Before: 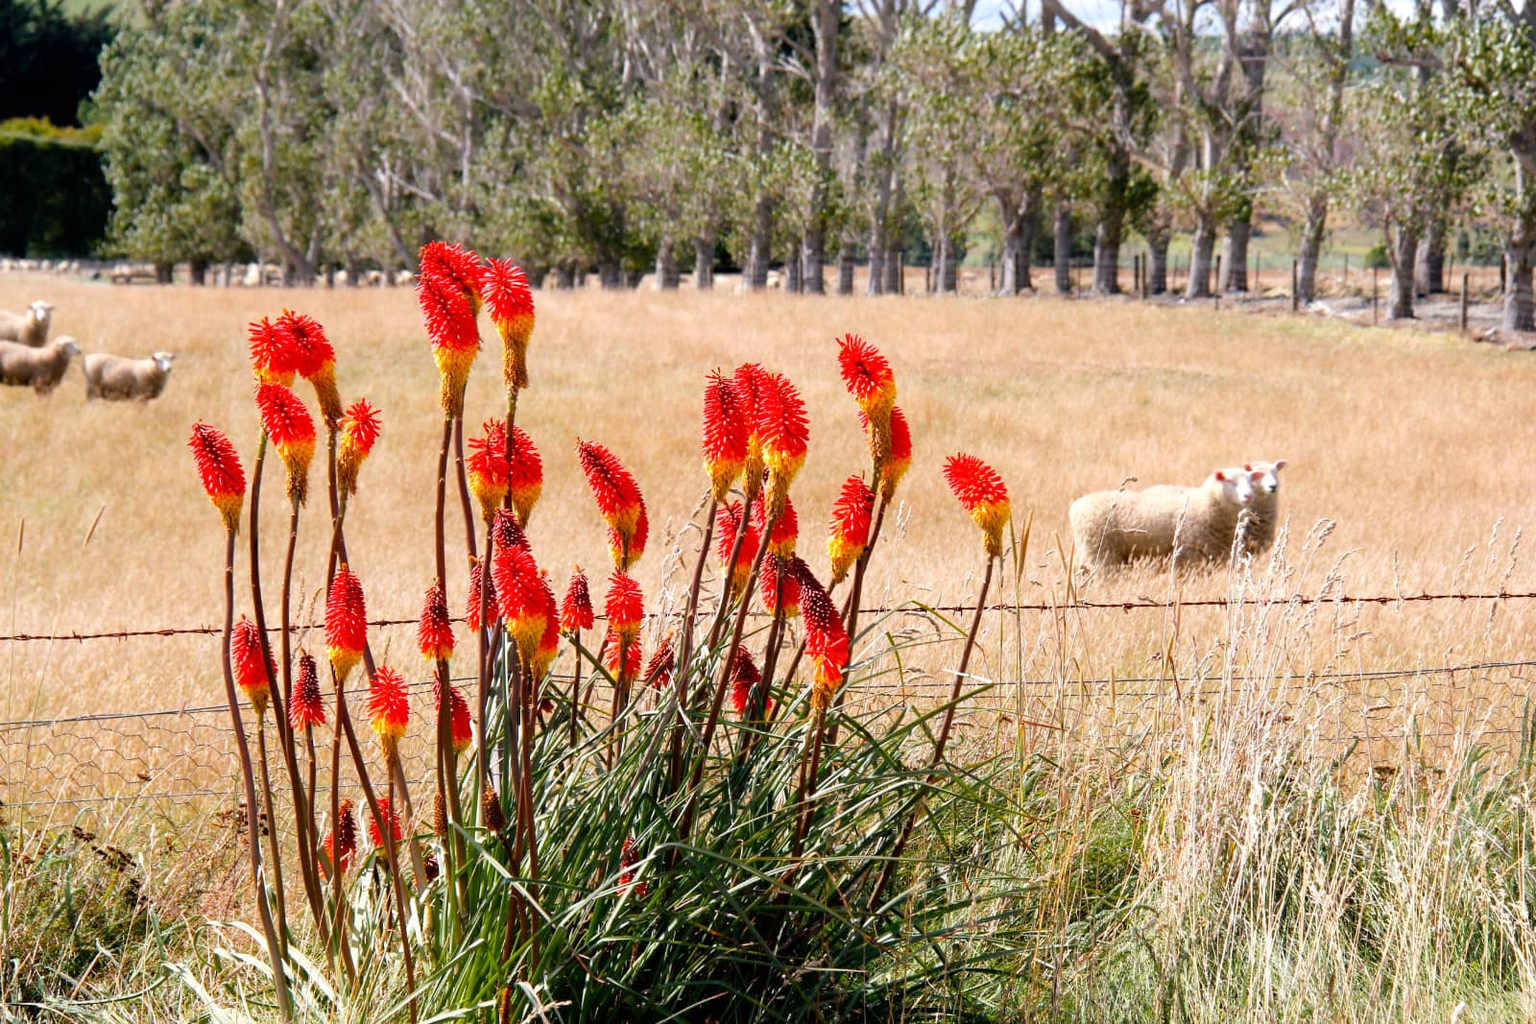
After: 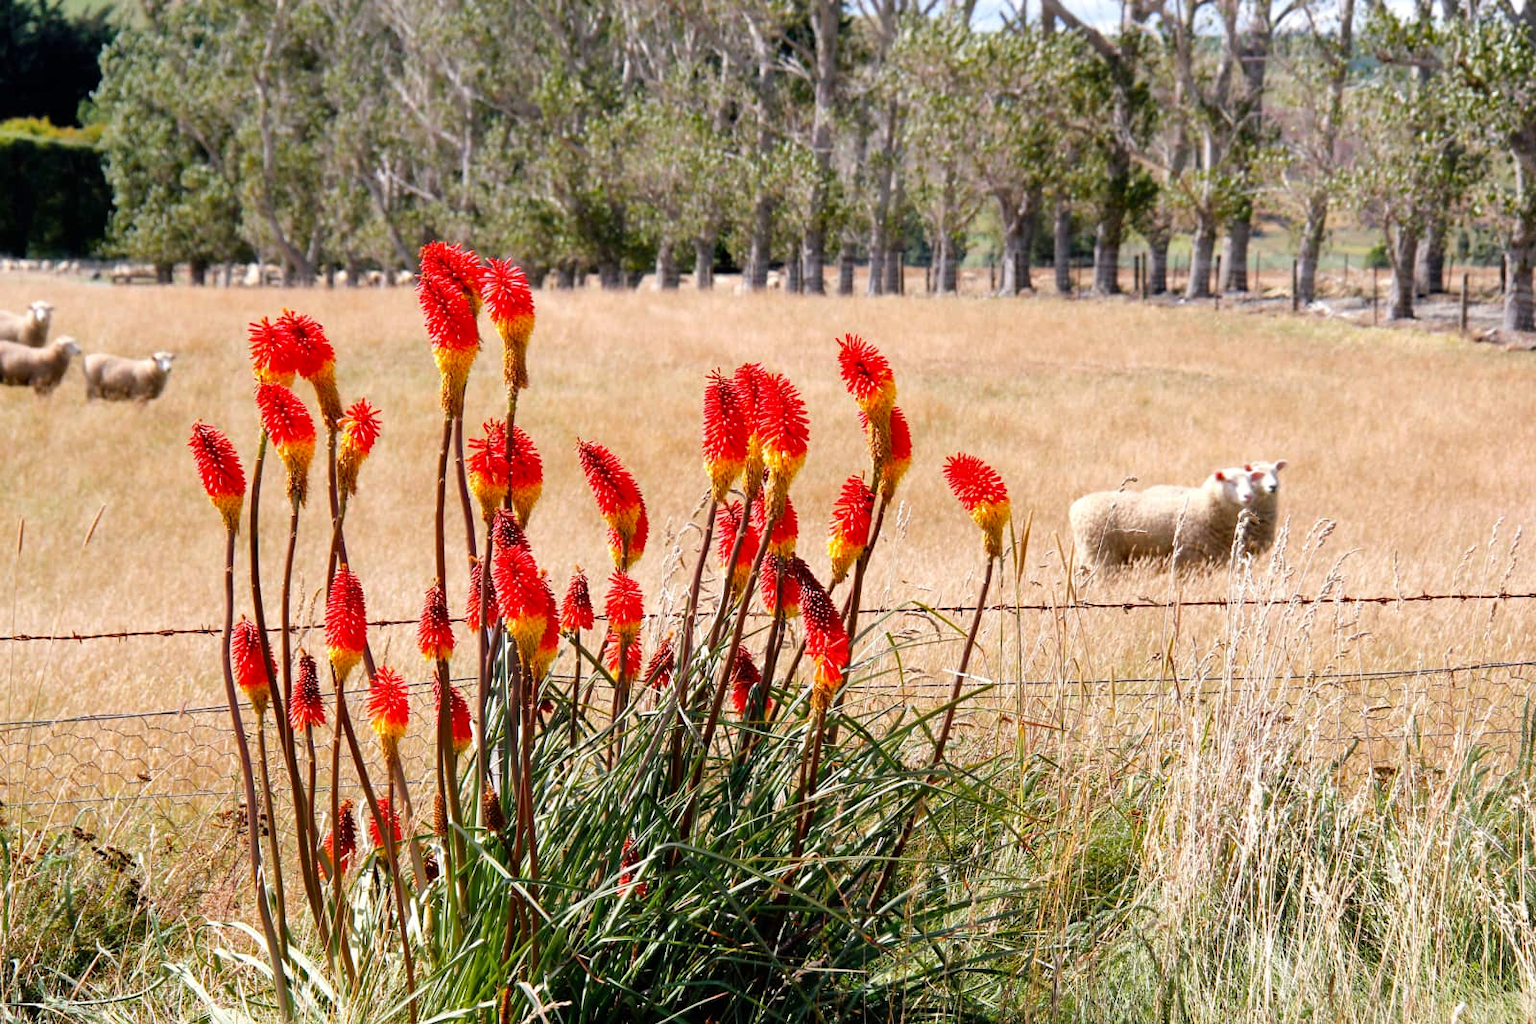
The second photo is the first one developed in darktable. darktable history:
shadows and highlights: shadows 51.77, highlights -28.62, soften with gaussian
